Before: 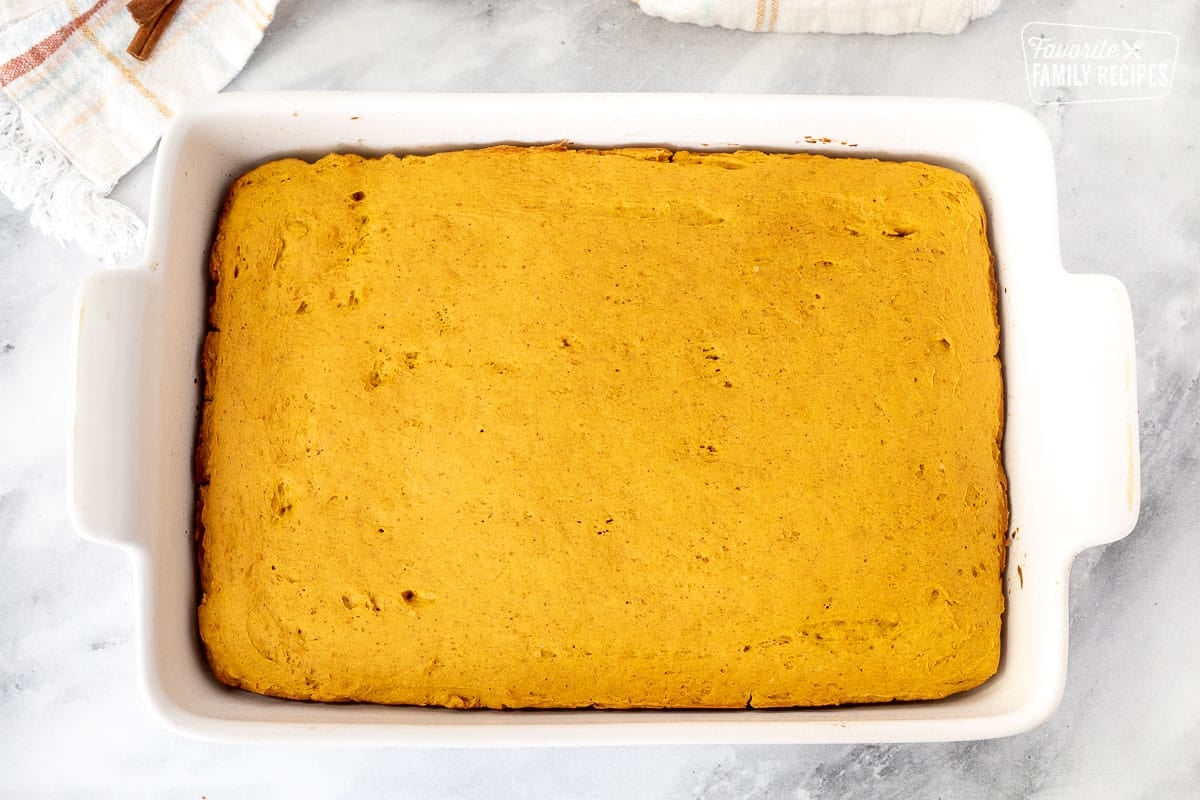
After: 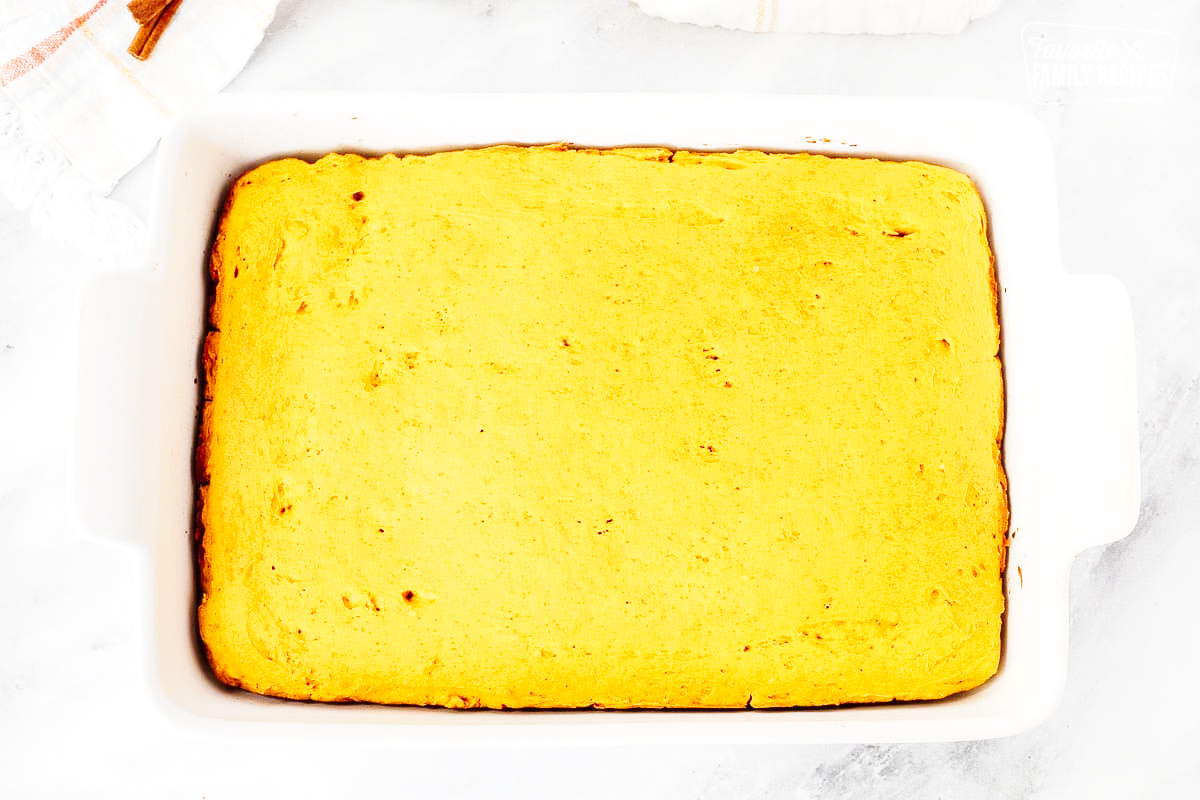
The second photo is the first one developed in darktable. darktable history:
tone curve: curves: ch0 [(0, 0) (0.003, 0.003) (0.011, 0.013) (0.025, 0.029) (0.044, 0.052) (0.069, 0.082) (0.1, 0.118) (0.136, 0.161) (0.177, 0.21) (0.224, 0.27) (0.277, 0.38) (0.335, 0.49) (0.399, 0.594) (0.468, 0.692) (0.543, 0.794) (0.623, 0.857) (0.709, 0.919) (0.801, 0.955) (0.898, 0.978) (1, 1)], preserve colors none
